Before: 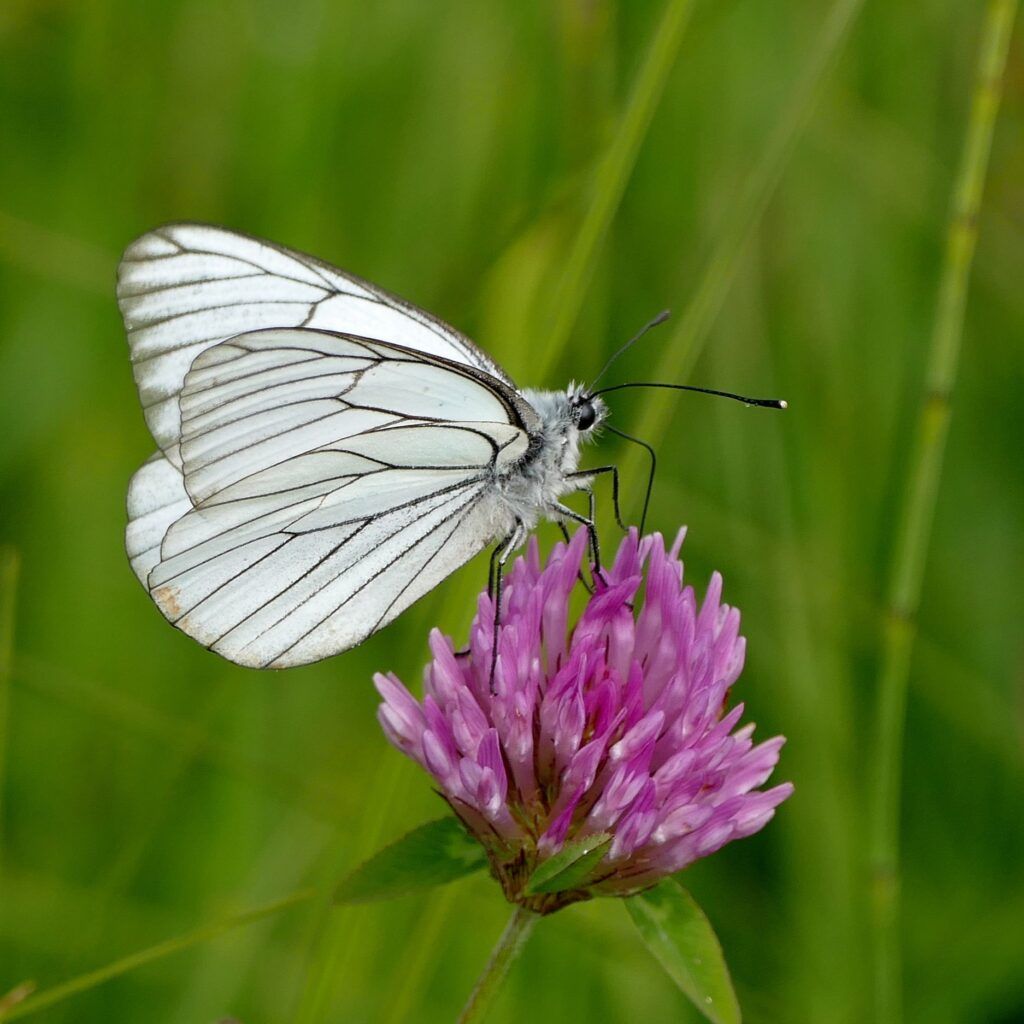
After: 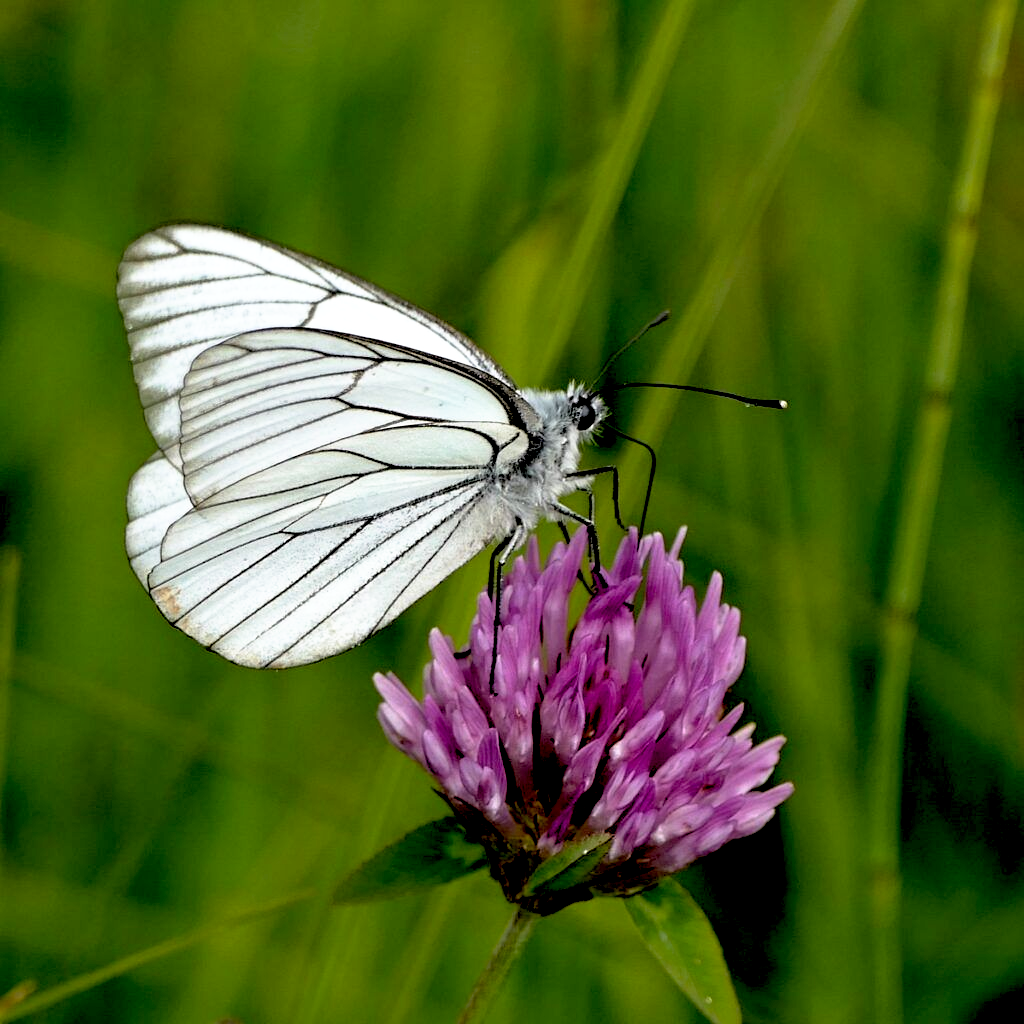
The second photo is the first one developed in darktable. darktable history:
base curve: curves: ch0 [(0.017, 0) (0.425, 0.441) (0.844, 0.933) (1, 1)], preserve colors none
rgb levels: levels [[0.034, 0.472, 0.904], [0, 0.5, 1], [0, 0.5, 1]]
